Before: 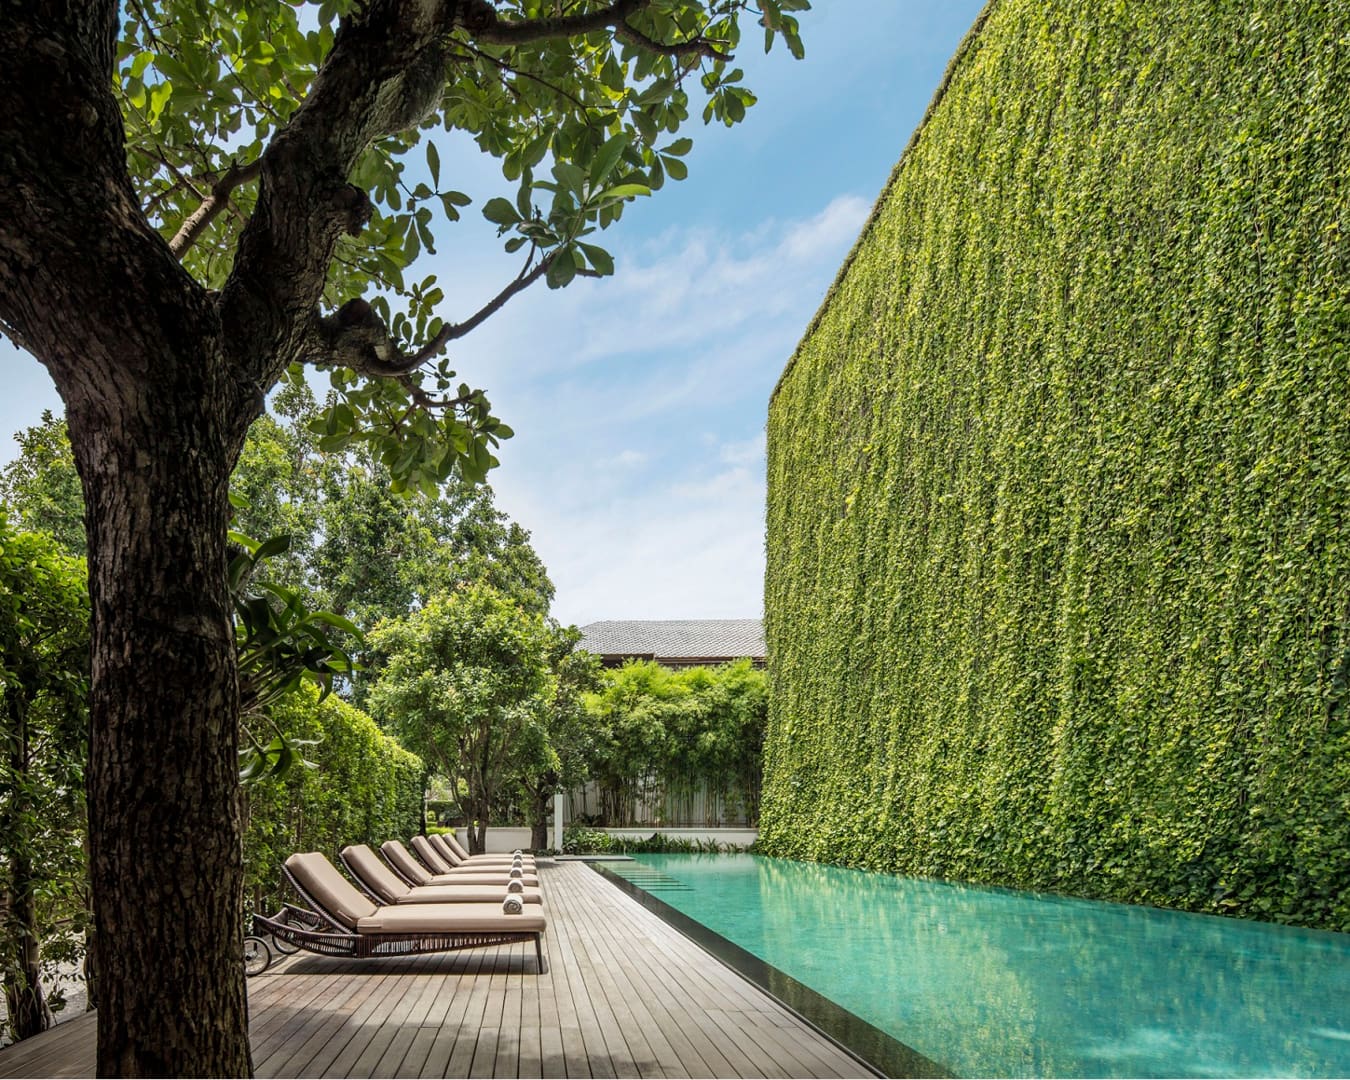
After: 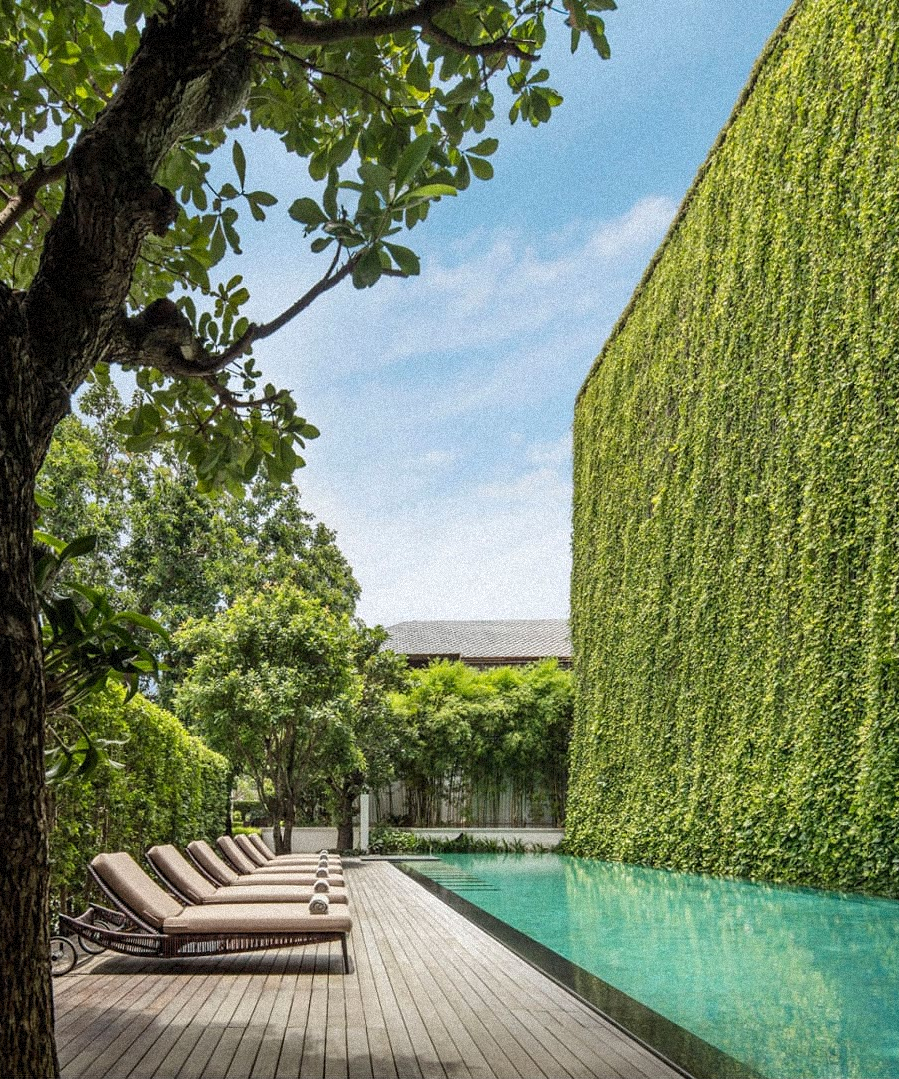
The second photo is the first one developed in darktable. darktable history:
crop and rotate: left 14.436%, right 18.898%
grain: strength 35%, mid-tones bias 0%
